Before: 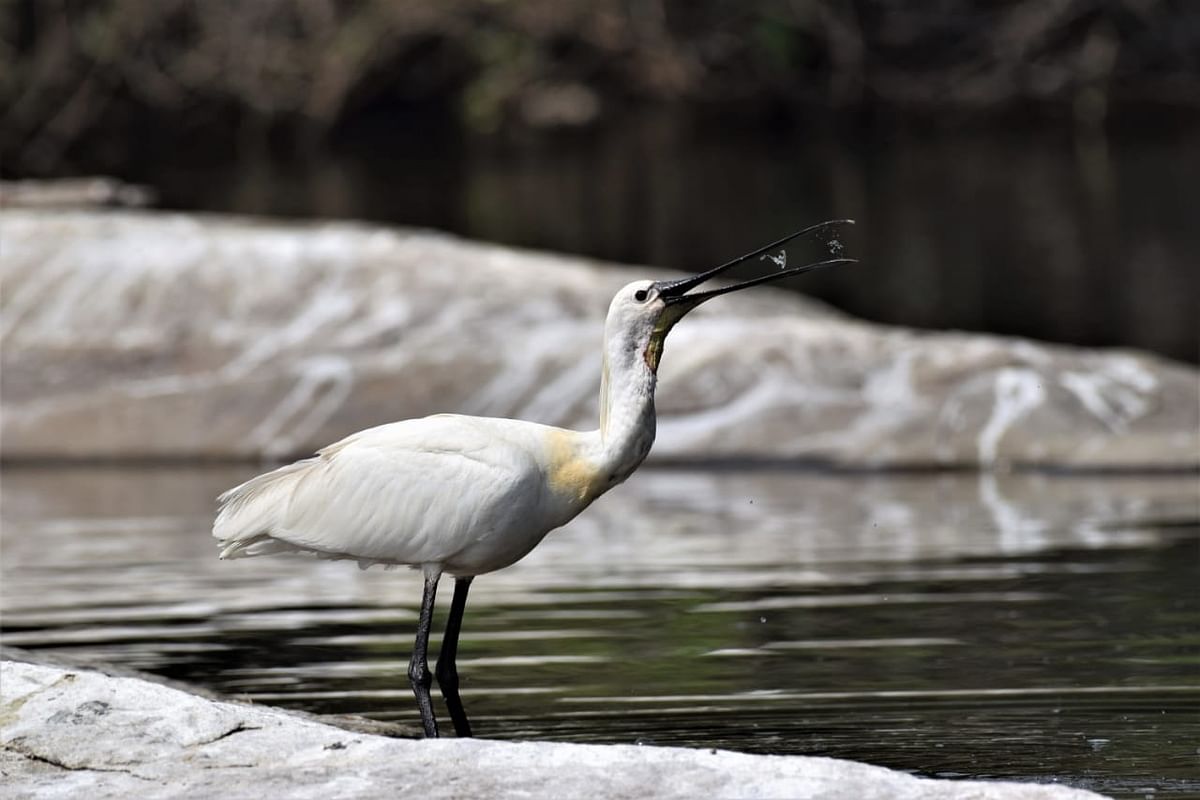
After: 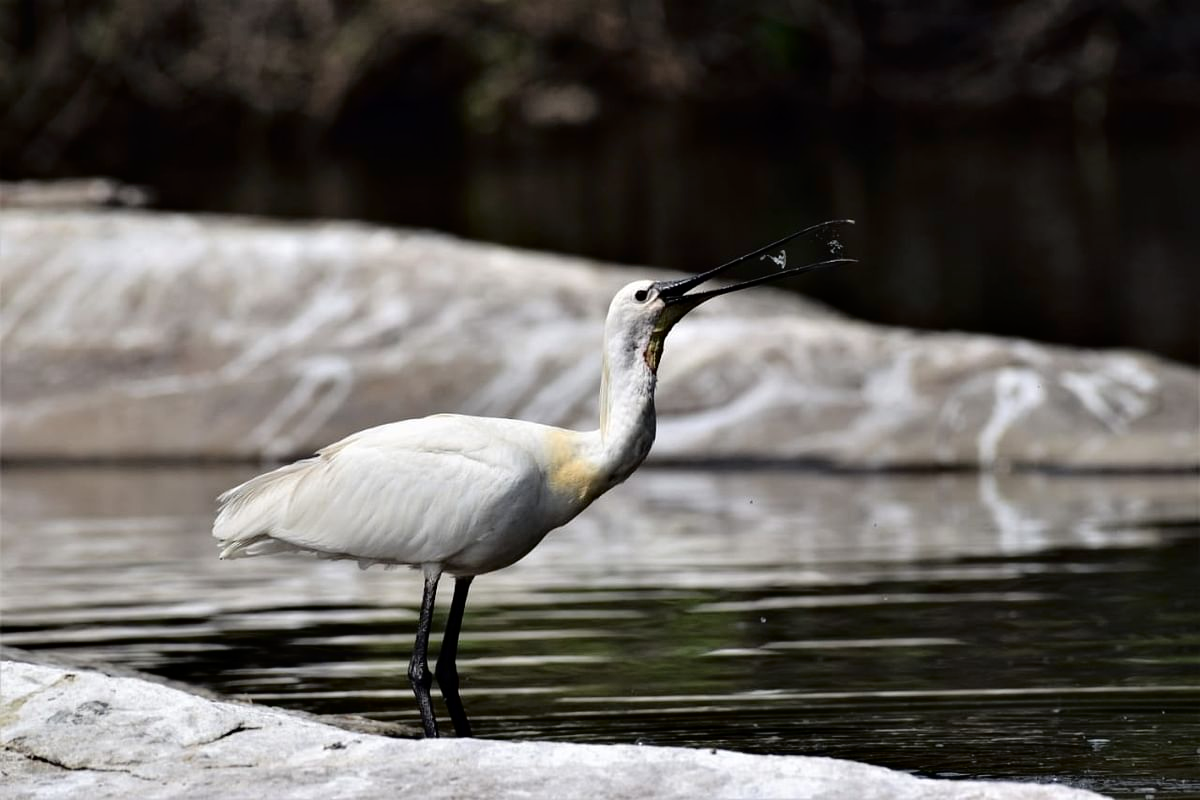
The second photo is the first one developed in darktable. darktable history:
tone equalizer: on, module defaults
fill light: exposure -2 EV, width 8.6
levels: mode automatic
